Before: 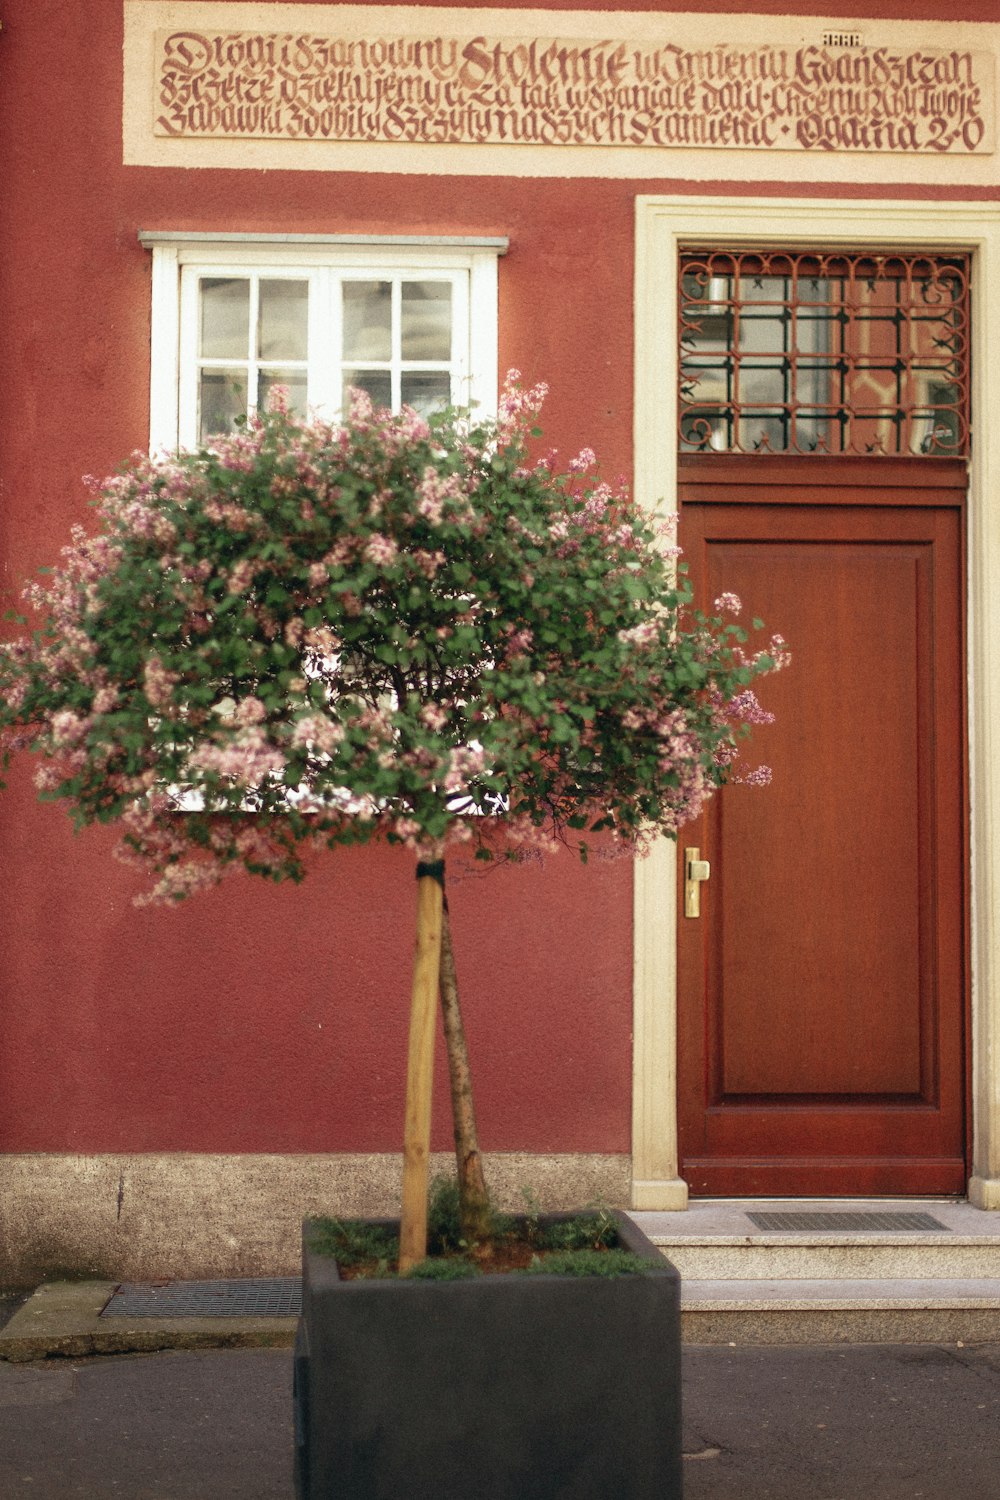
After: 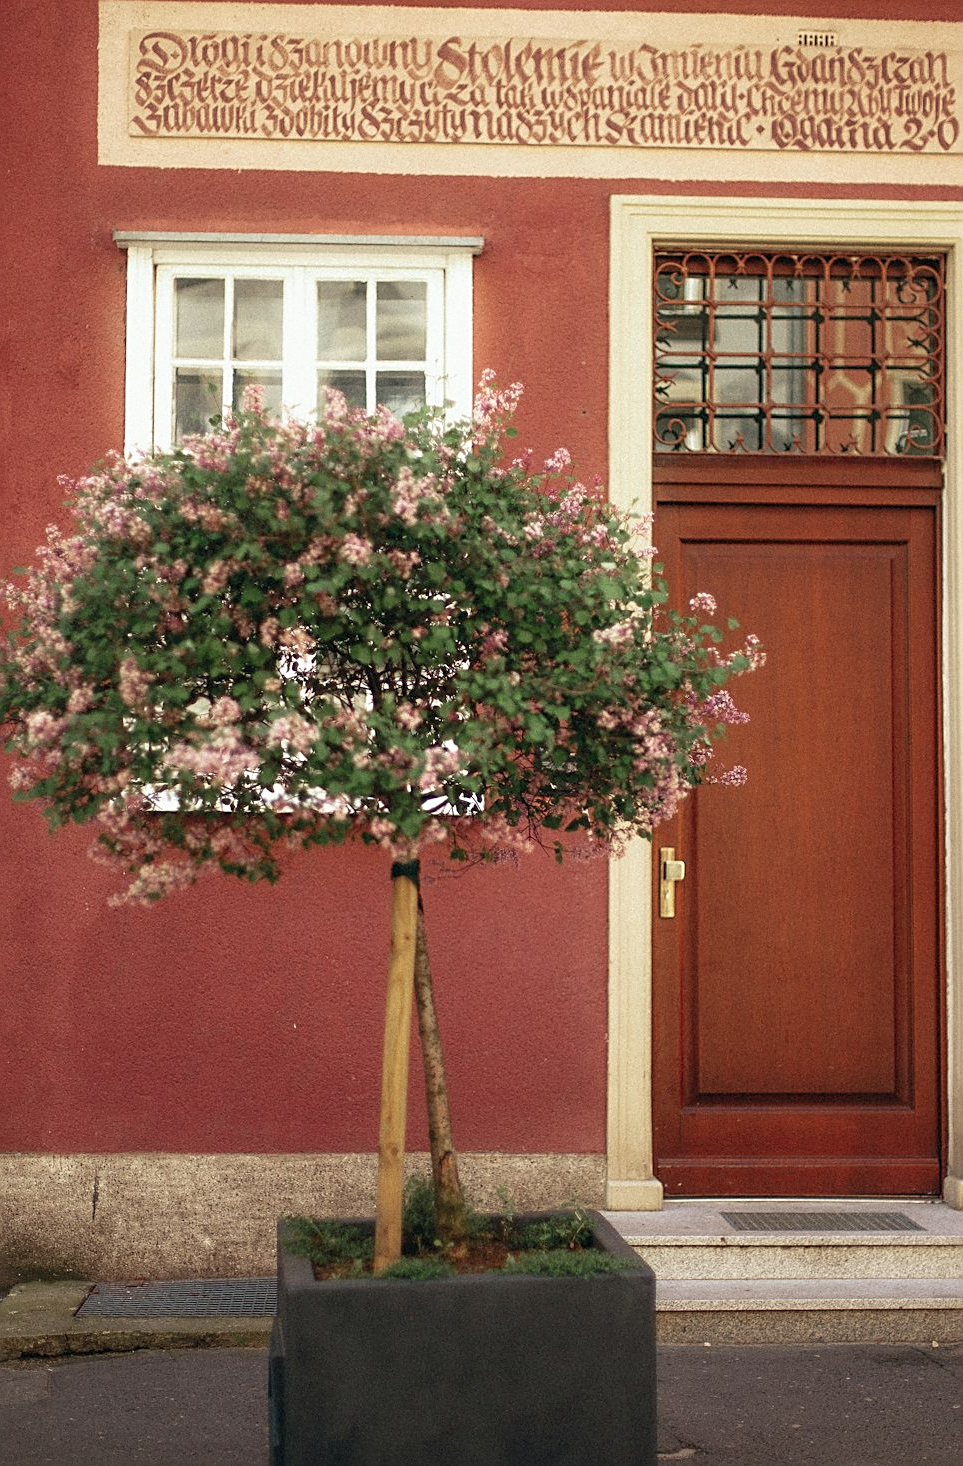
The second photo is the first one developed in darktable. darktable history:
crop and rotate: left 2.536%, right 1.107%, bottom 2.246%
sharpen: on, module defaults
